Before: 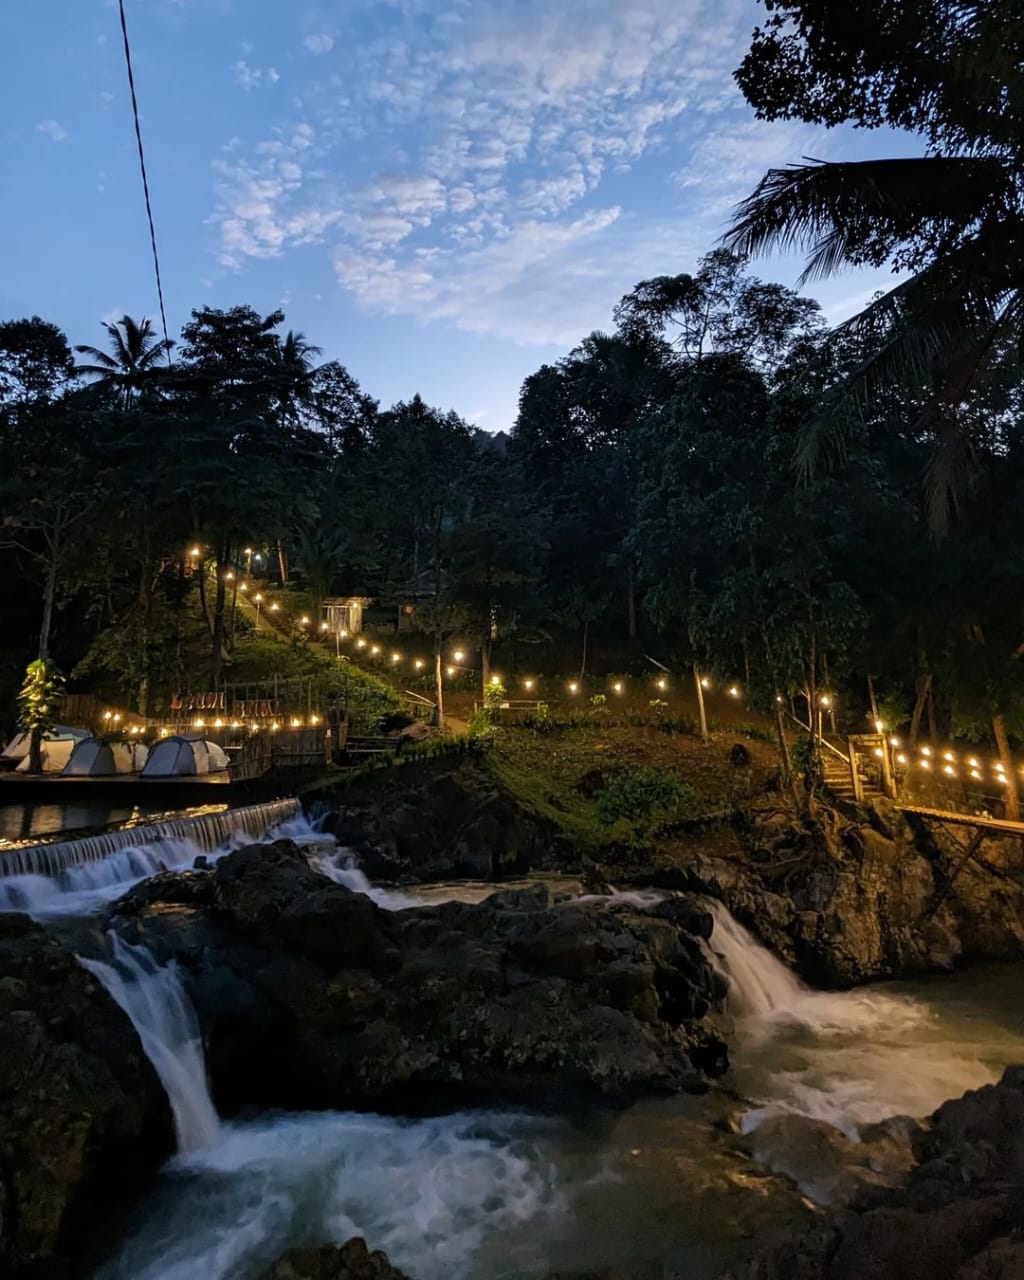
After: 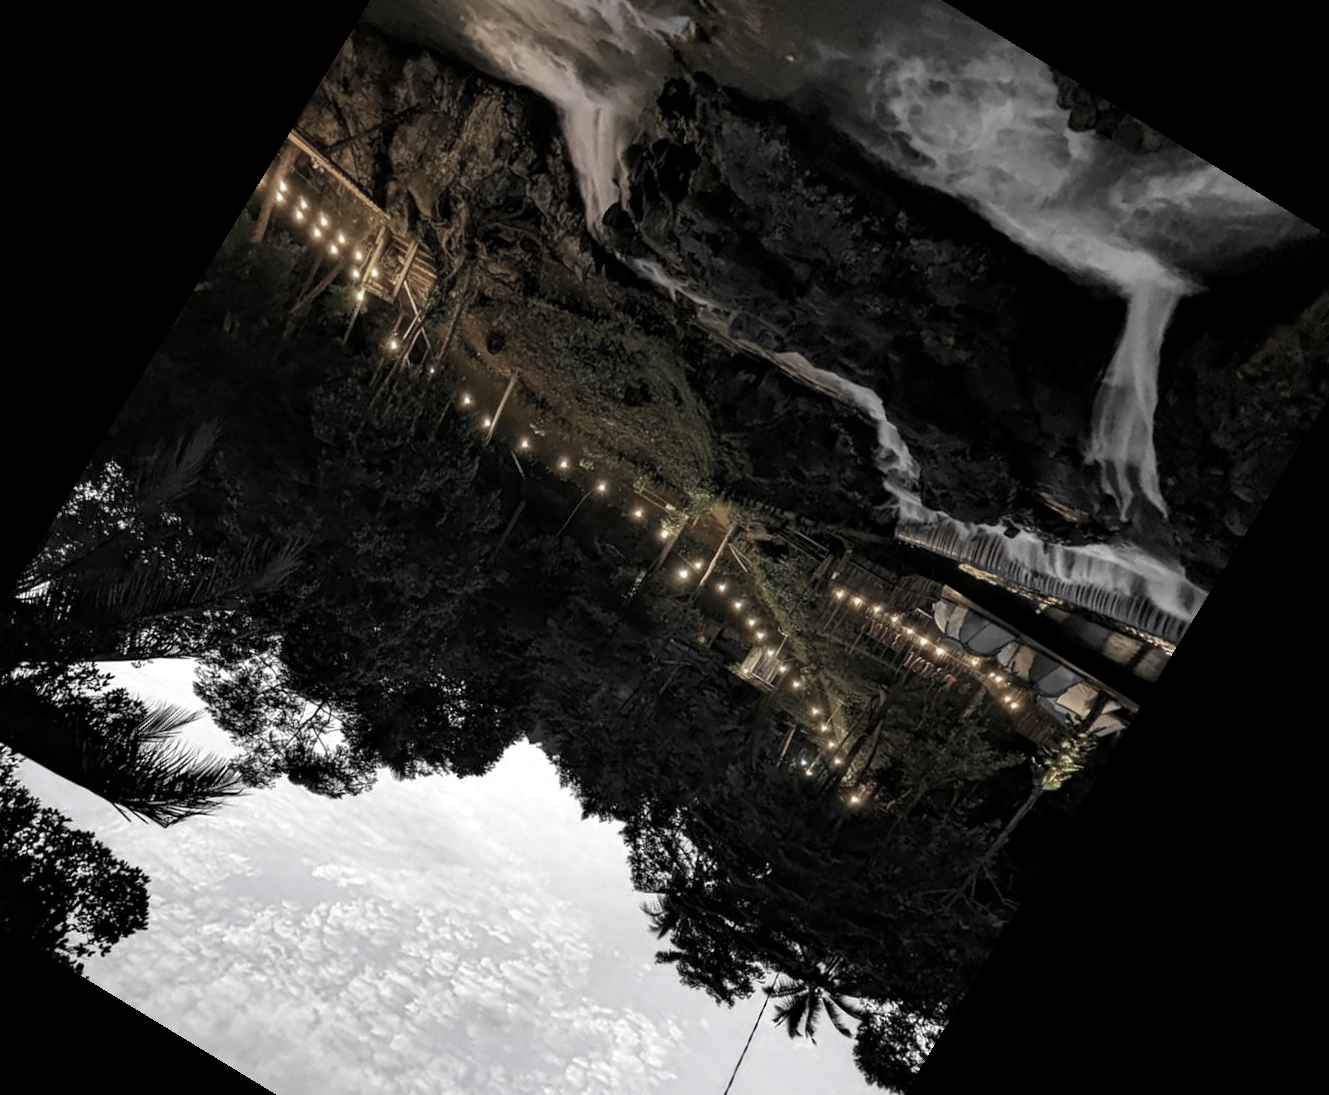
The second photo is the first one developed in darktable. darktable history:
crop and rotate: angle 148.68°, left 9.111%, top 15.603%, right 4.588%, bottom 17.041%
color zones: curves: ch0 [(0, 0.613) (0.01, 0.613) (0.245, 0.448) (0.498, 0.529) (0.642, 0.665) (0.879, 0.777) (0.99, 0.613)]; ch1 [(0, 0.035) (0.121, 0.189) (0.259, 0.197) (0.415, 0.061) (0.589, 0.022) (0.732, 0.022) (0.857, 0.026) (0.991, 0.053)]
local contrast: highlights 100%, shadows 100%, detail 120%, midtone range 0.2
